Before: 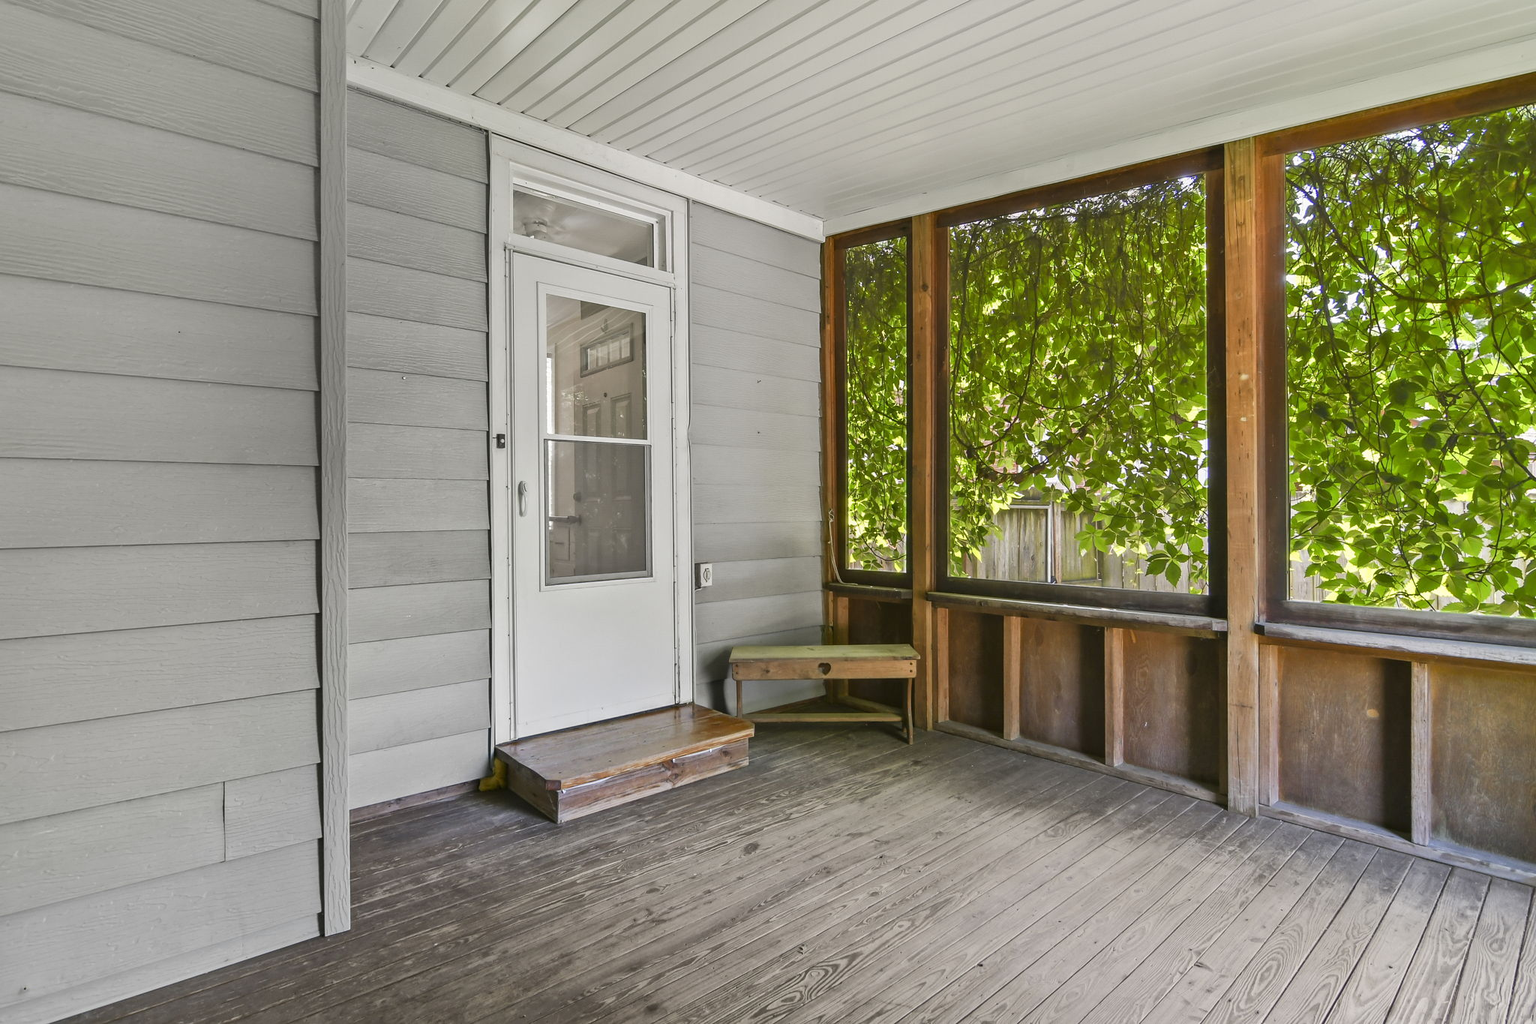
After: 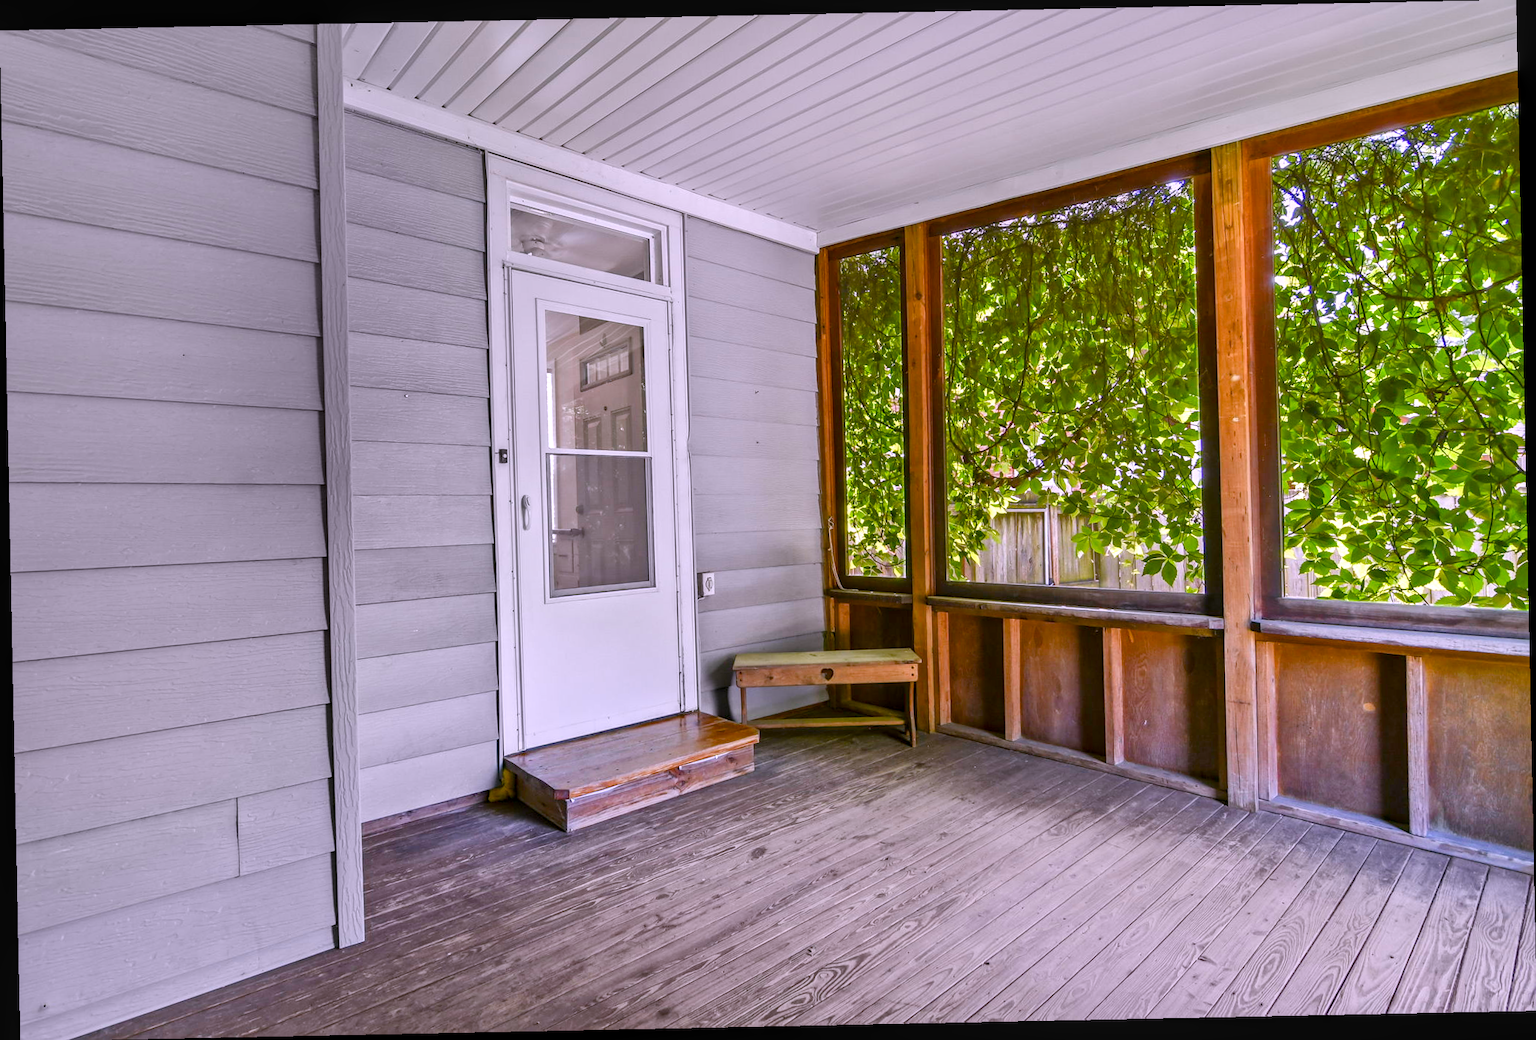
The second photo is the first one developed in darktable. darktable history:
rotate and perspective: rotation -1.17°, automatic cropping off
local contrast: on, module defaults
color balance rgb: perceptual saturation grading › global saturation 35%, perceptual saturation grading › highlights -30%, perceptual saturation grading › shadows 35%, perceptual brilliance grading › global brilliance 3%, perceptual brilliance grading › highlights -3%, perceptual brilliance grading › shadows 3%
white balance: red 1.042, blue 1.17
